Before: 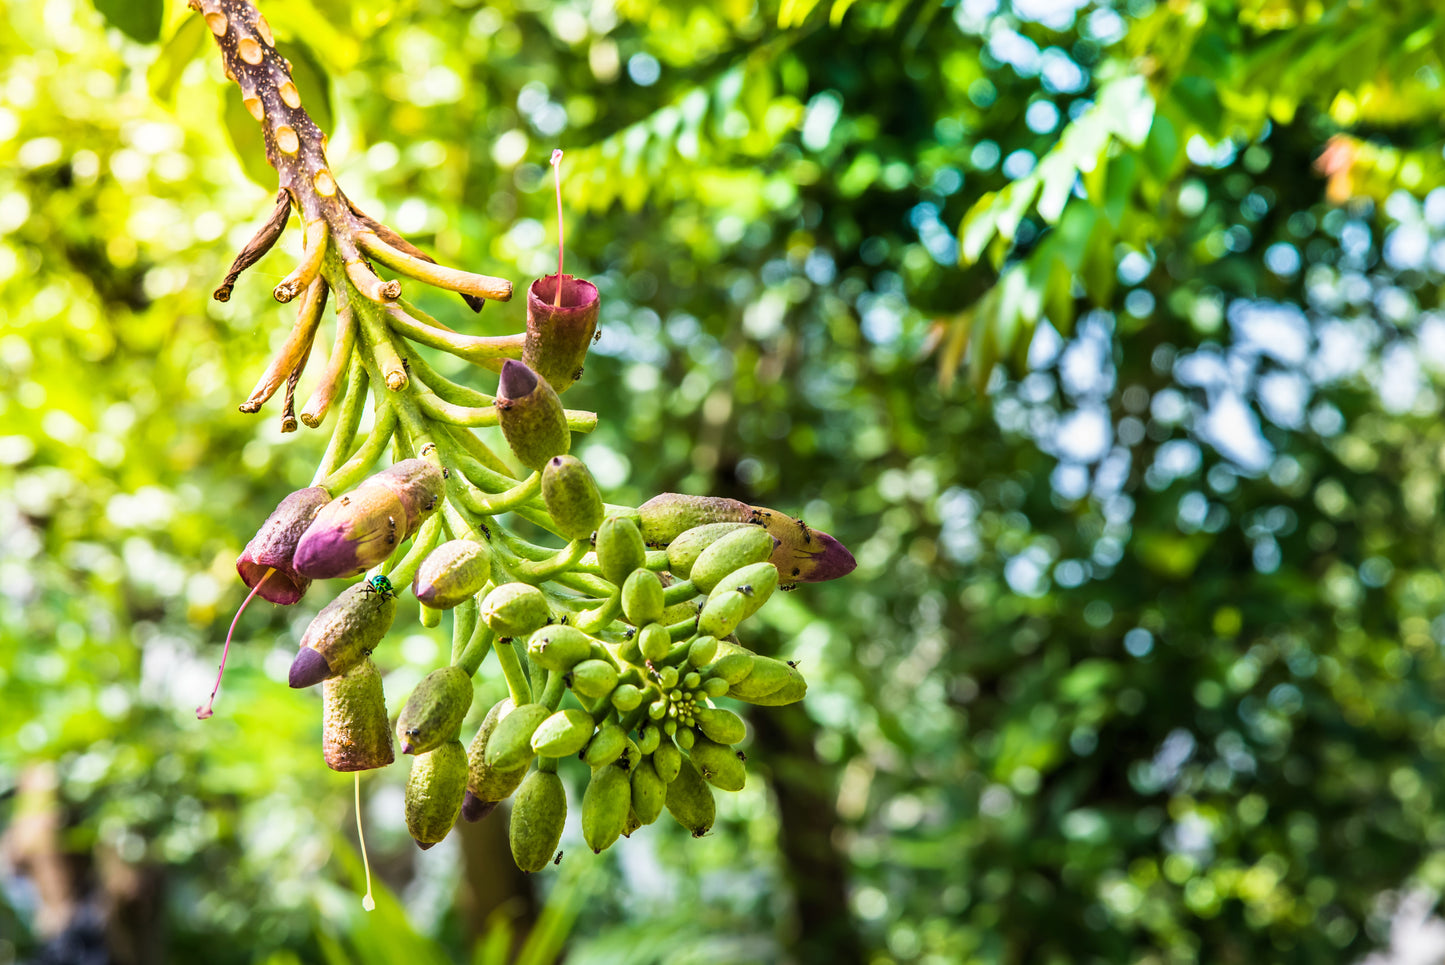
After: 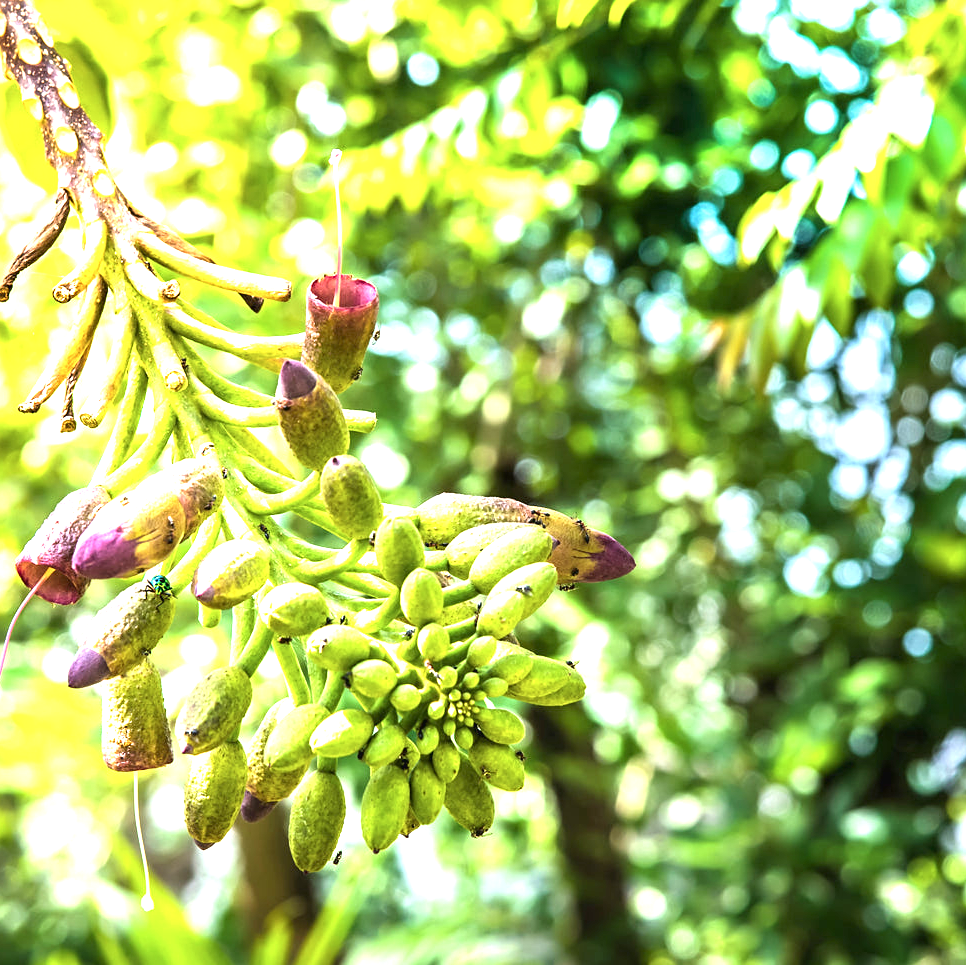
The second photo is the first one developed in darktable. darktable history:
exposure: black level correction 0.001, exposure 1.399 EV, compensate highlight preservation false
sharpen: amount 0.209
crop and rotate: left 15.296%, right 17.818%
contrast brightness saturation: contrast -0.071, brightness -0.032, saturation -0.108
color correction: highlights a* 0.034, highlights b* -0.387
